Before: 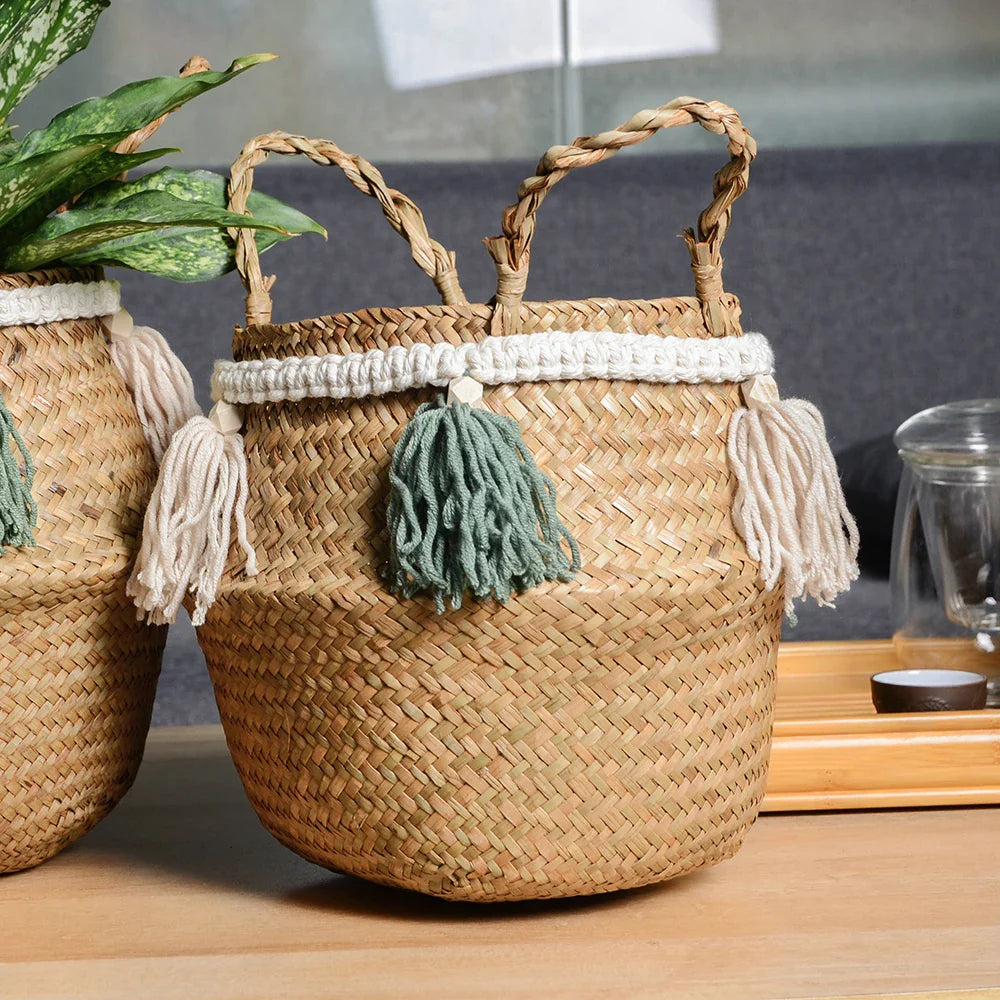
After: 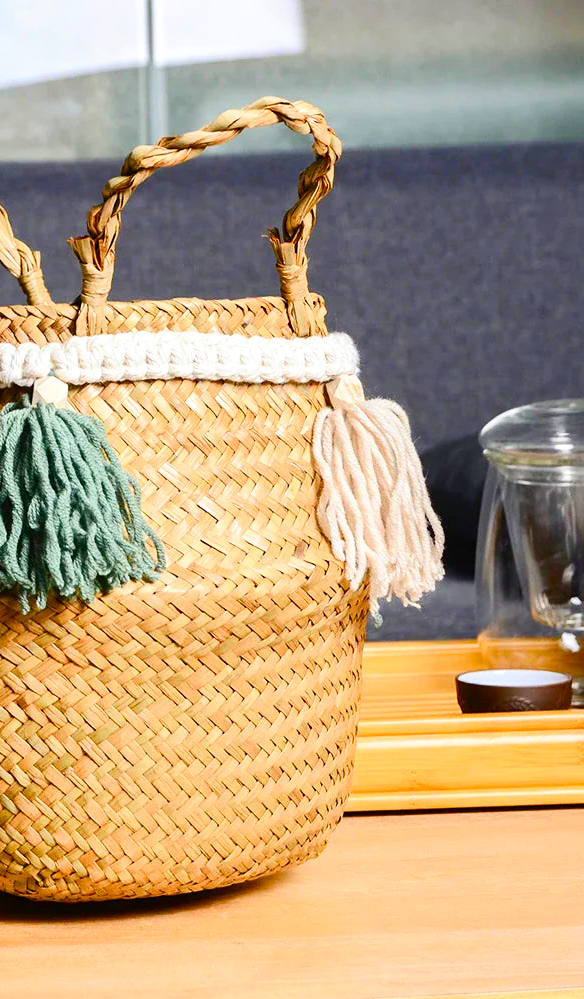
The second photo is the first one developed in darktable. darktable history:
contrast brightness saturation: contrast 0.23, brightness 0.109, saturation 0.292
color balance rgb: perceptual saturation grading › global saturation 20%, perceptual saturation grading › highlights -25.054%, perceptual saturation grading › shadows 49.602%, perceptual brilliance grading › global brilliance 2.95%, global vibrance 14.669%
crop: left 41.564%
